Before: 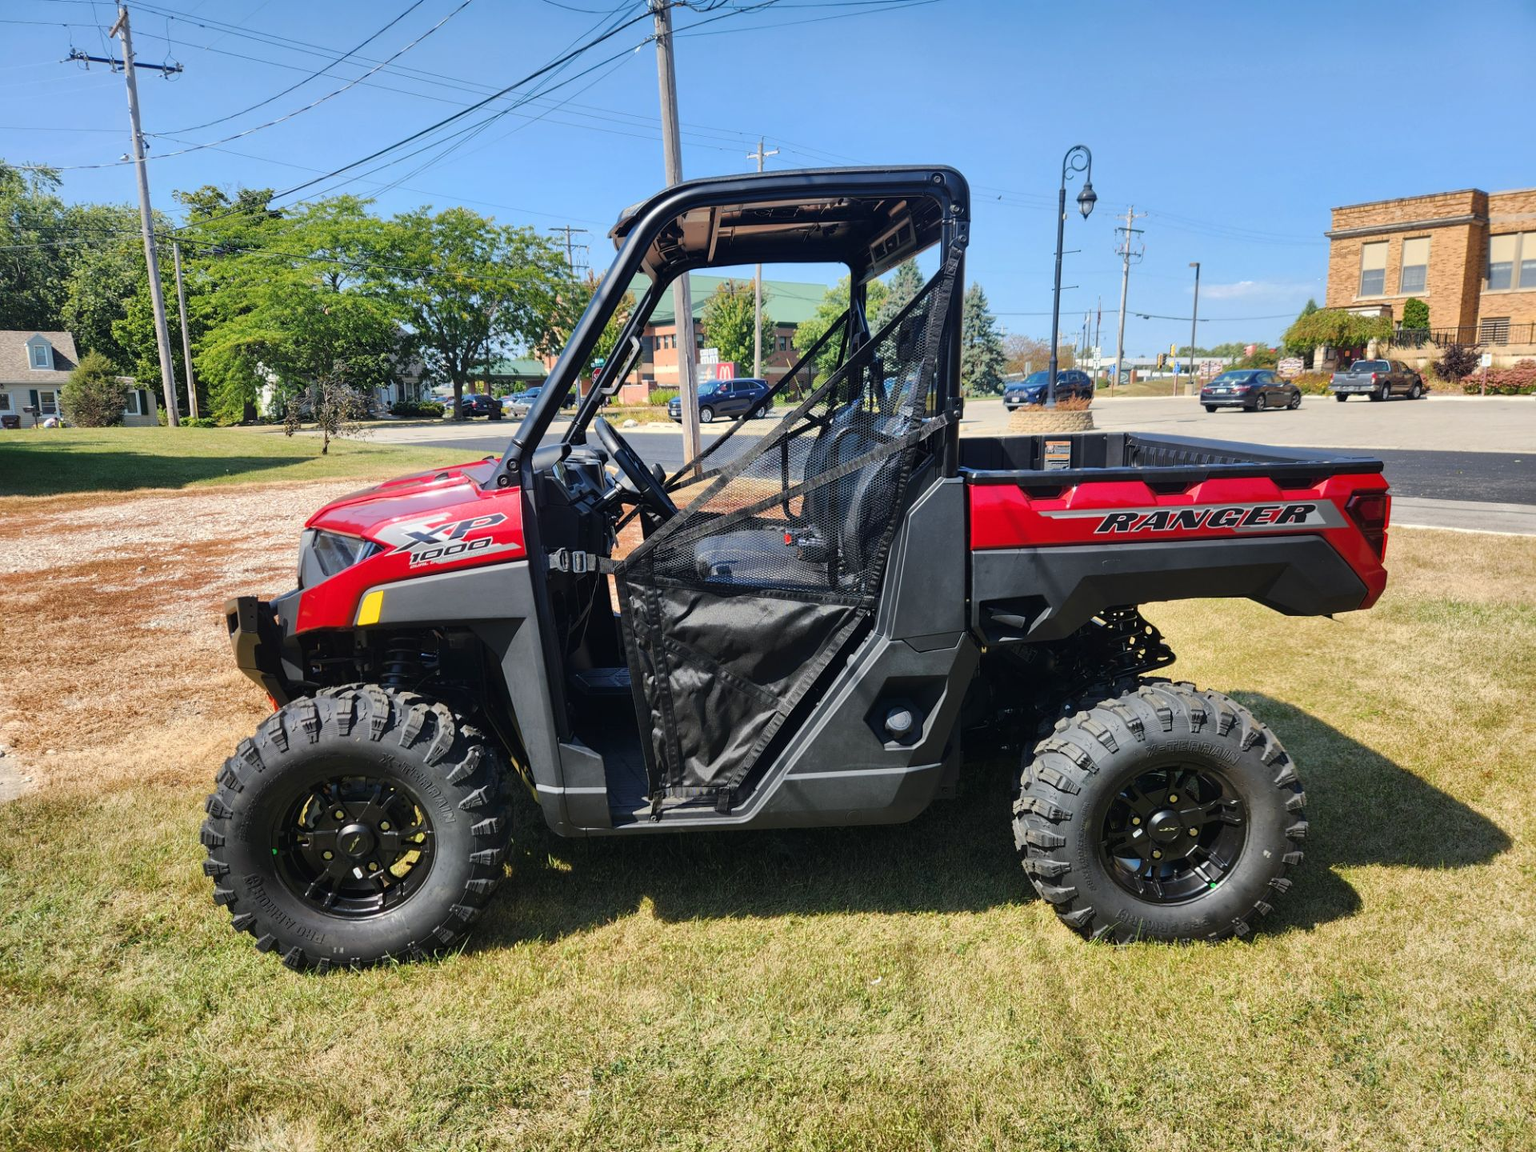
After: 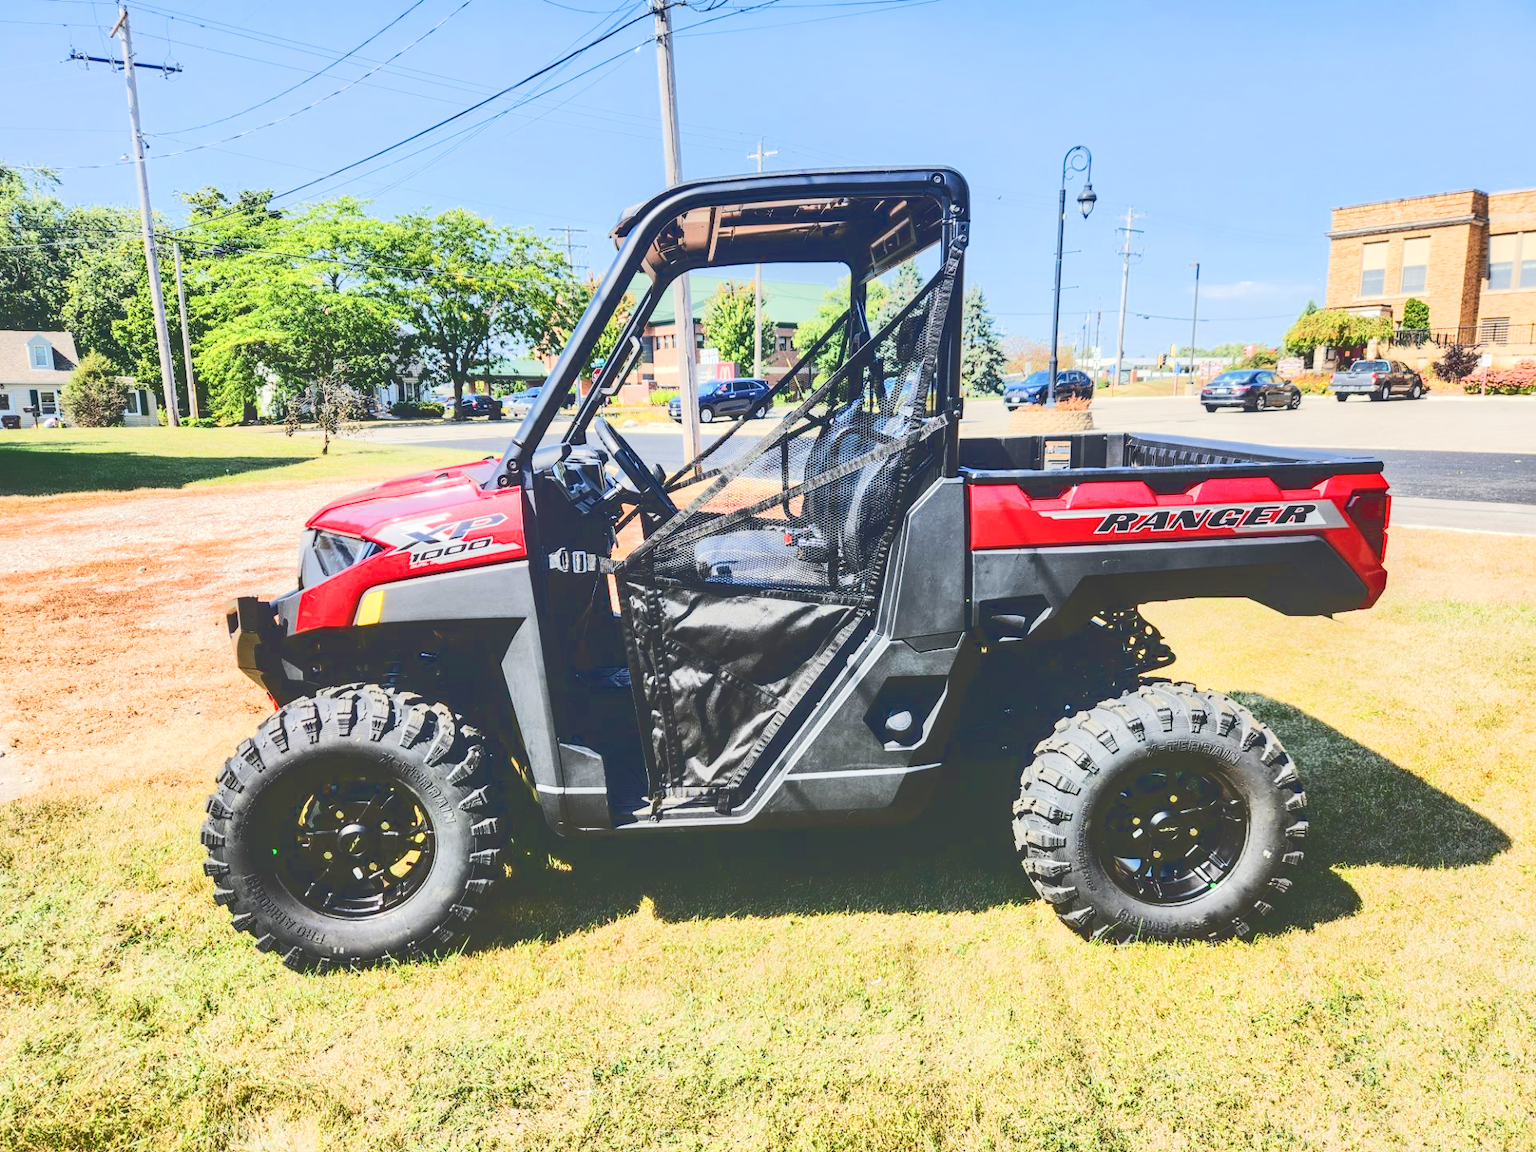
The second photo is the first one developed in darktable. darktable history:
local contrast: detail 130%
exposure: black level correction 0, exposure 1.001 EV, compensate highlight preservation false
filmic rgb: black relative exposure -7.99 EV, white relative exposure 4.01 EV, hardness 4.17, contrast in shadows safe
tone curve: curves: ch0 [(0, 0) (0.003, 0.26) (0.011, 0.26) (0.025, 0.26) (0.044, 0.257) (0.069, 0.257) (0.1, 0.257) (0.136, 0.255) (0.177, 0.258) (0.224, 0.272) (0.277, 0.294) (0.335, 0.346) (0.399, 0.422) (0.468, 0.536) (0.543, 0.657) (0.623, 0.757) (0.709, 0.823) (0.801, 0.872) (0.898, 0.92) (1, 1)]
